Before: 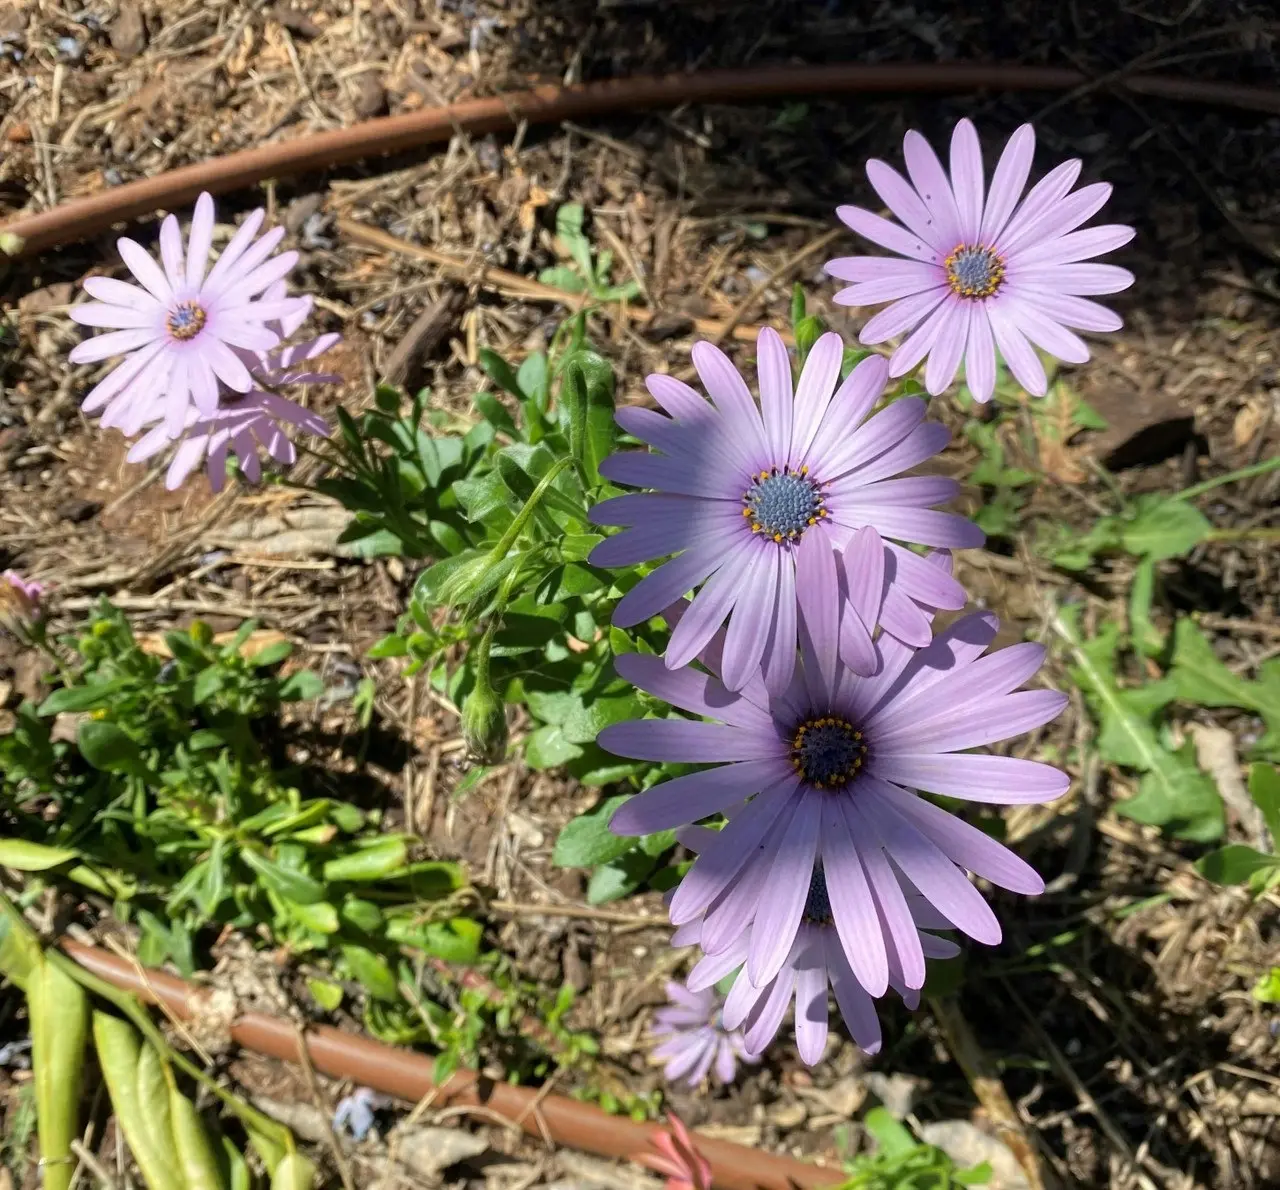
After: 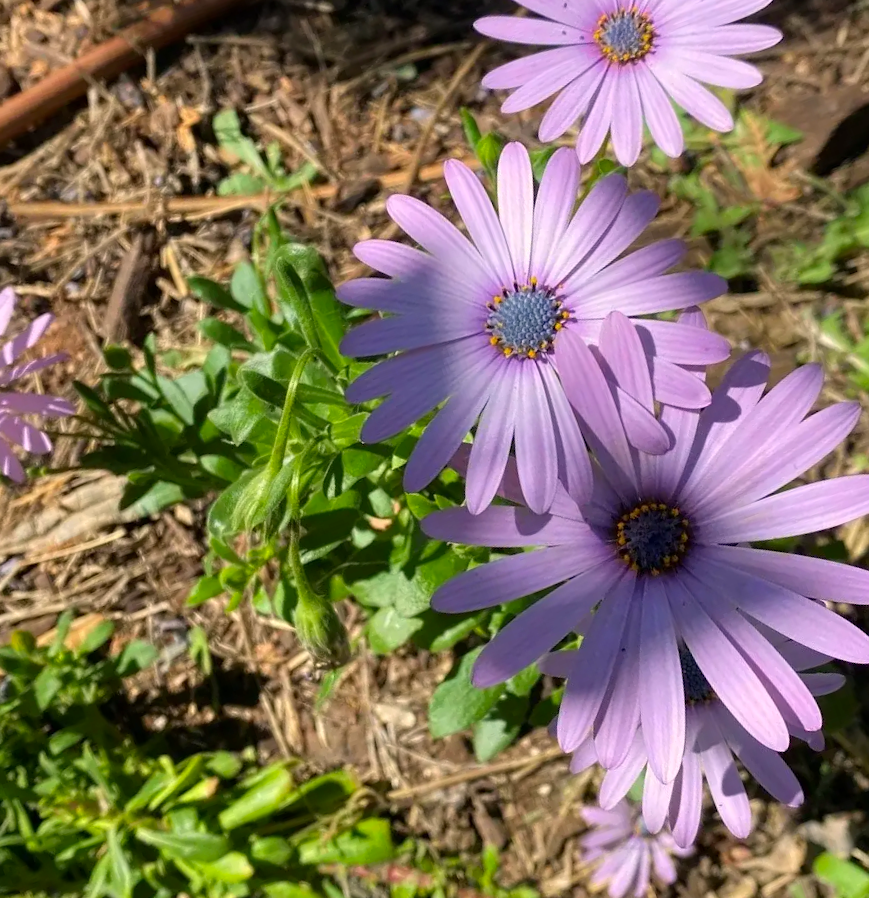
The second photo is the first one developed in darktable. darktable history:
color correction: highlights a* 3.27, highlights b* 1.89, saturation 1.19
crop and rotate: angle 20.14°, left 6.882%, right 4.213%, bottom 1.135%
